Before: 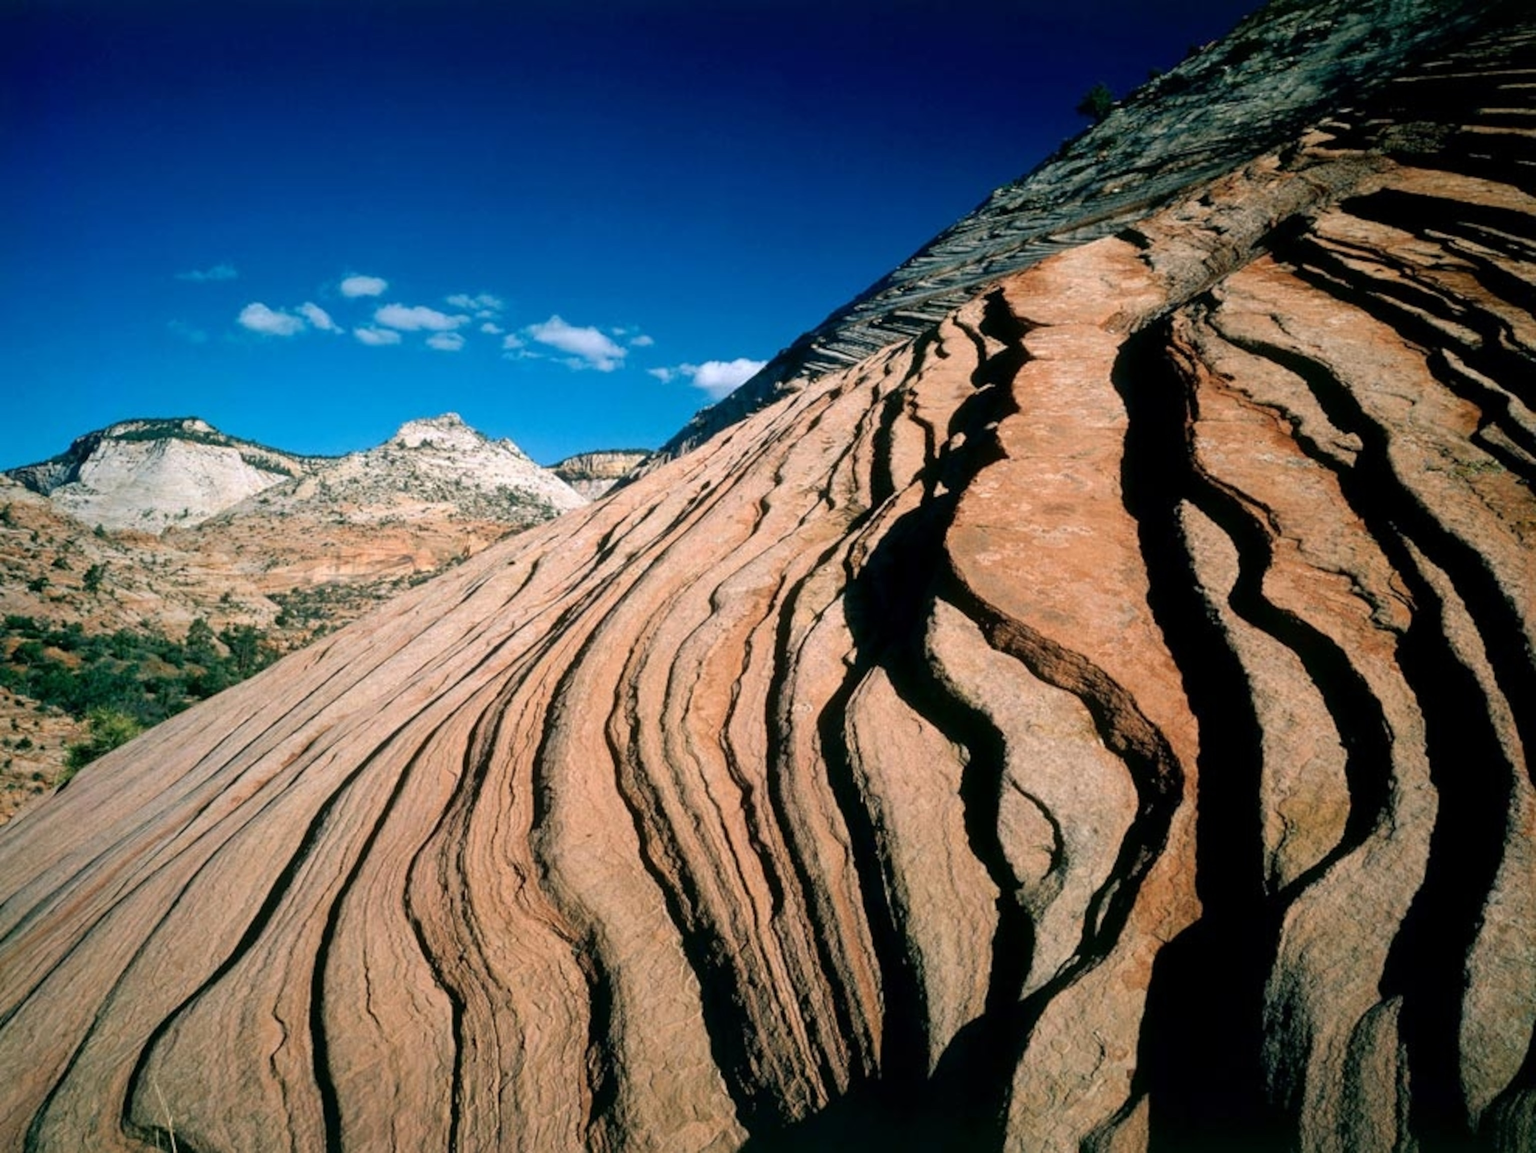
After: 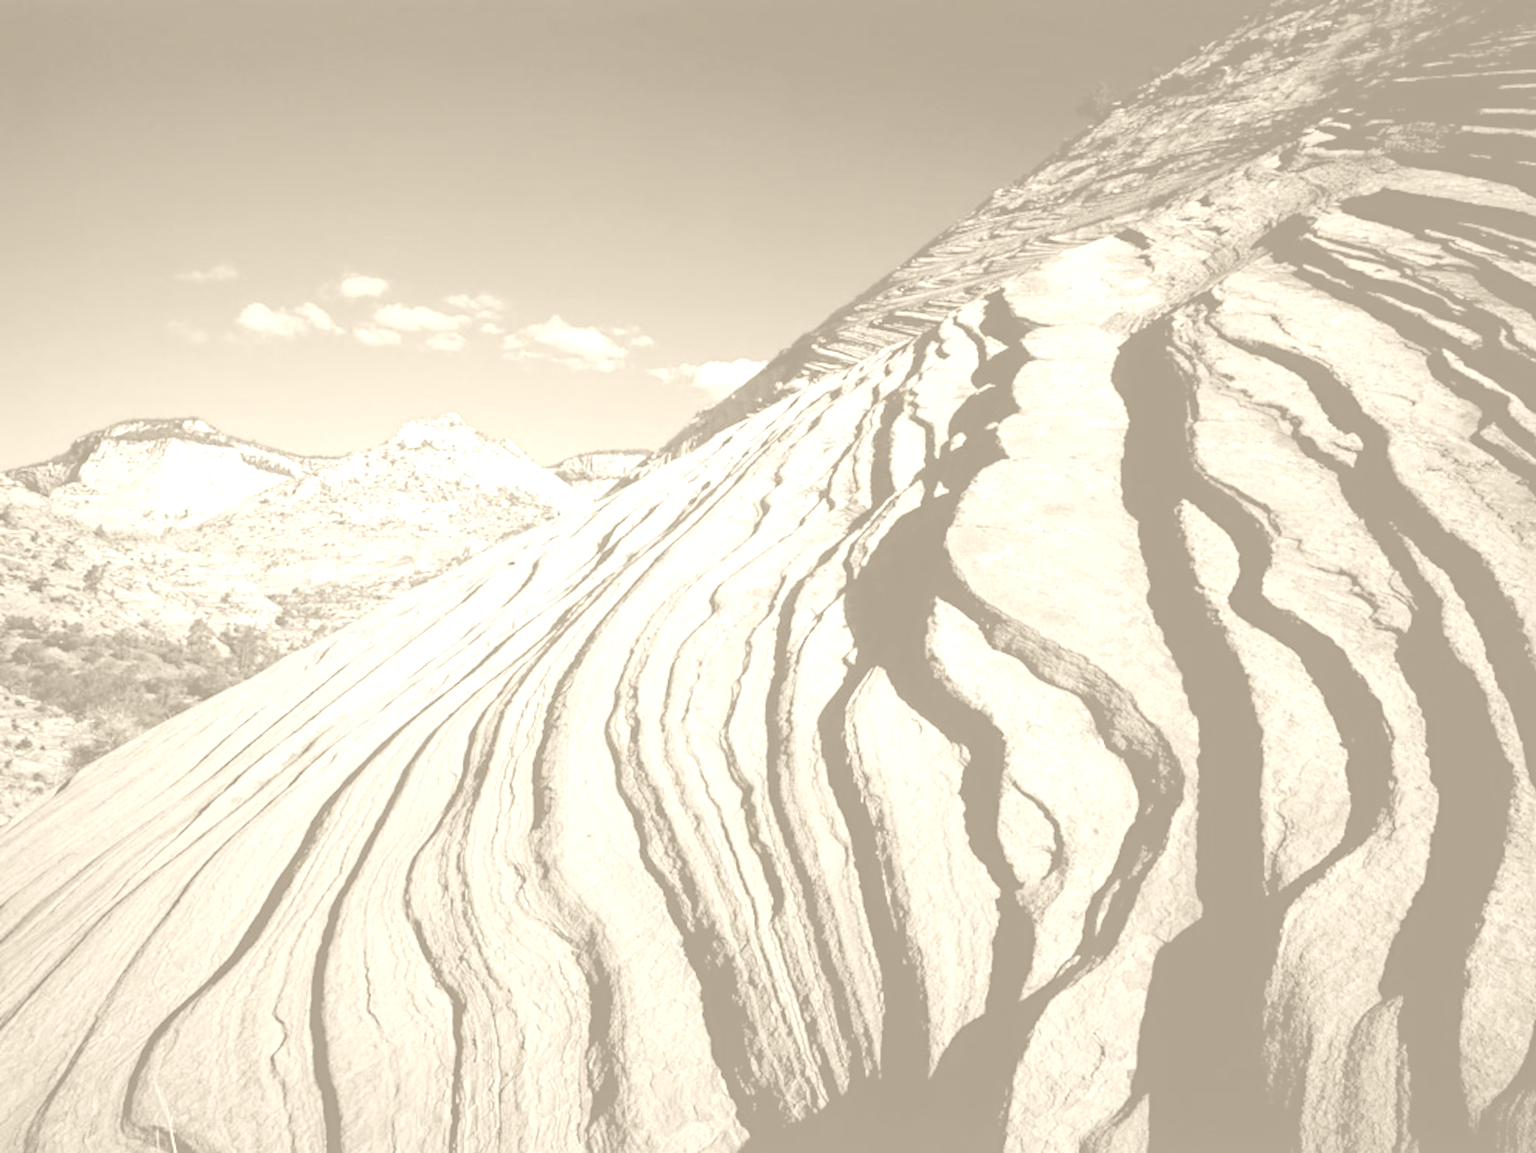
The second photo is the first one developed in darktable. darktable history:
colorize: hue 36°, saturation 71%, lightness 80.79%
haze removal: compatibility mode true, adaptive false
